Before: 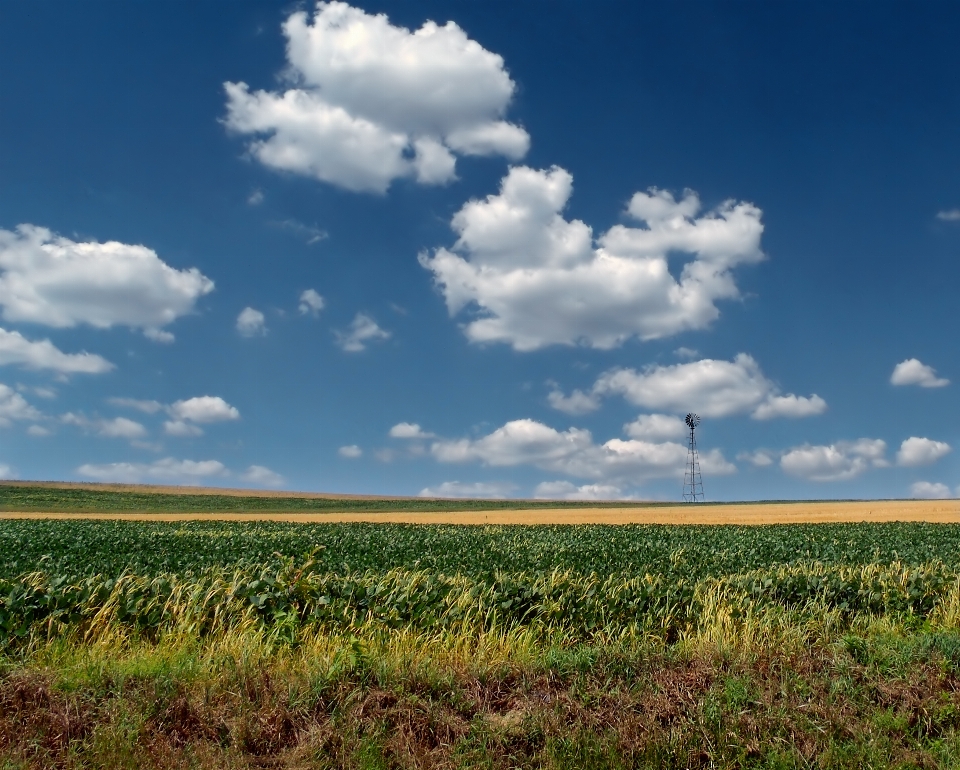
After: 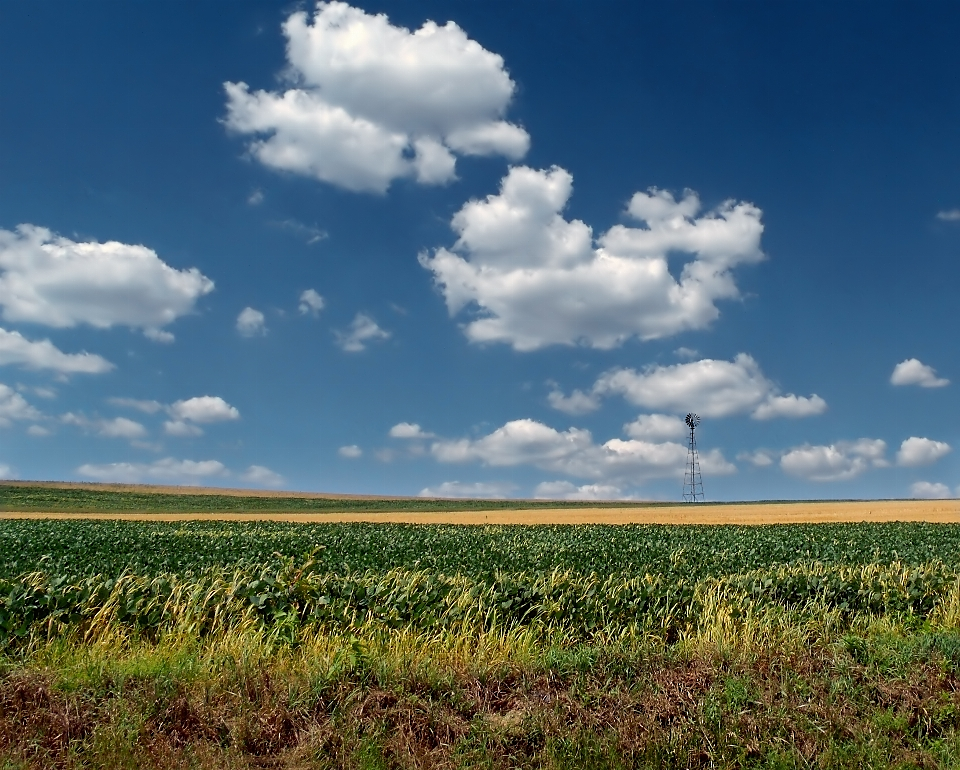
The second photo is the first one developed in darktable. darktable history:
sharpen: radius 1.458, amount 0.398, threshold 1.271
